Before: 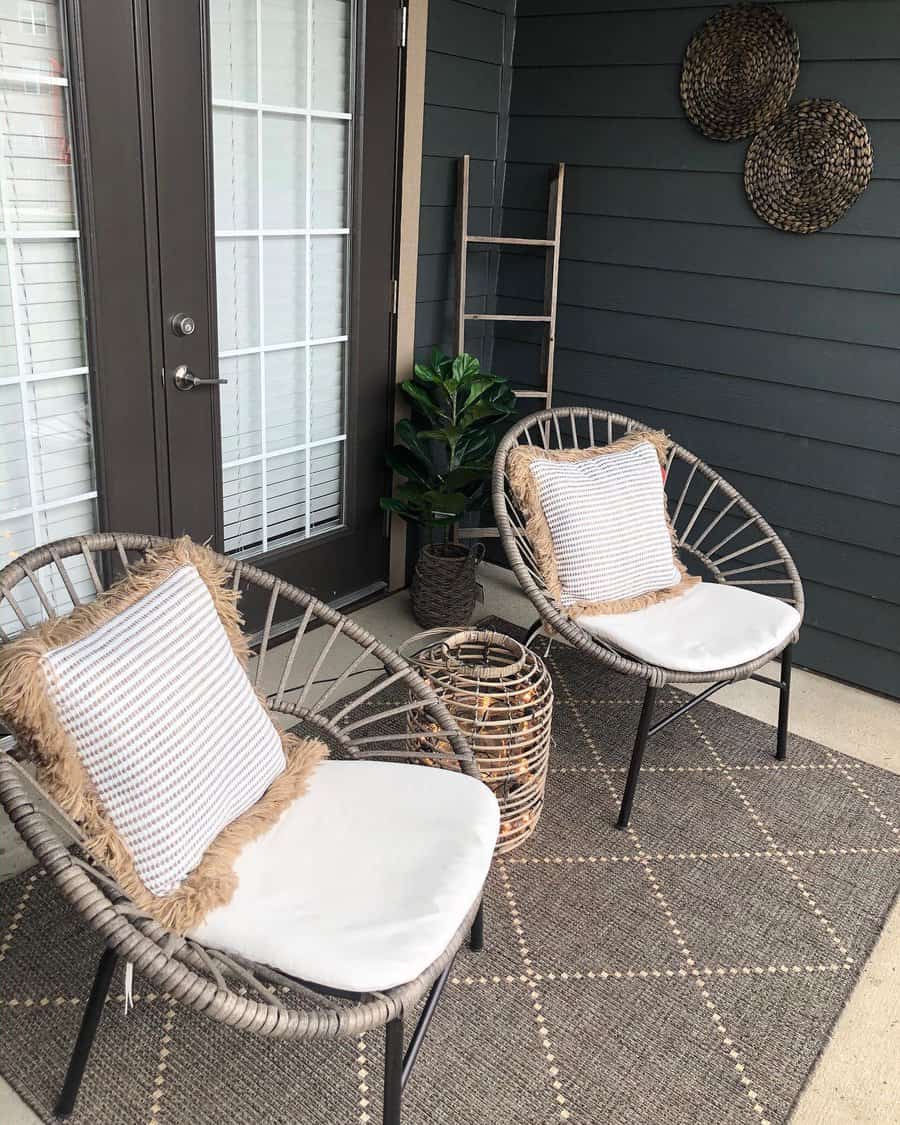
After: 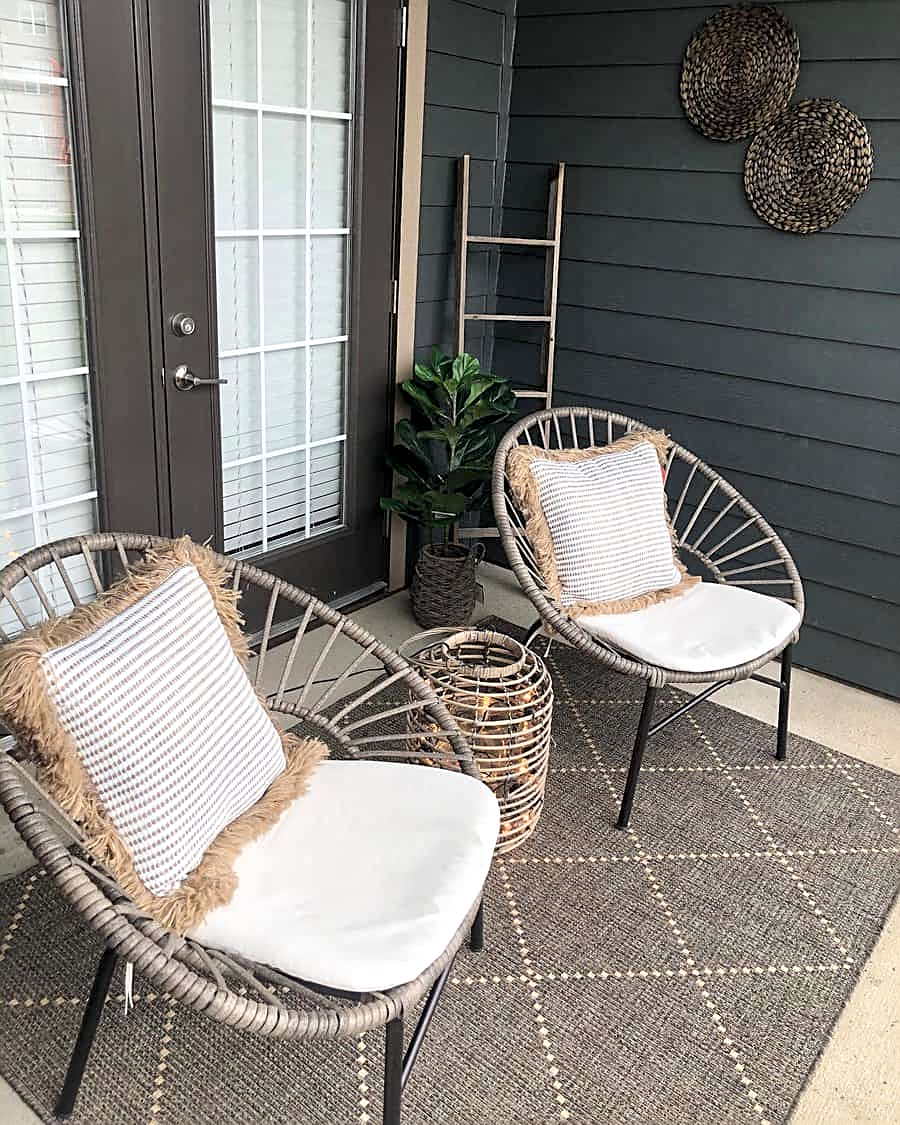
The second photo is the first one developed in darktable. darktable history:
contrast brightness saturation: contrast 0.05, brightness 0.06, saturation 0.01
local contrast: mode bilateral grid, contrast 20, coarseness 50, detail 140%, midtone range 0.2
sharpen: on, module defaults
